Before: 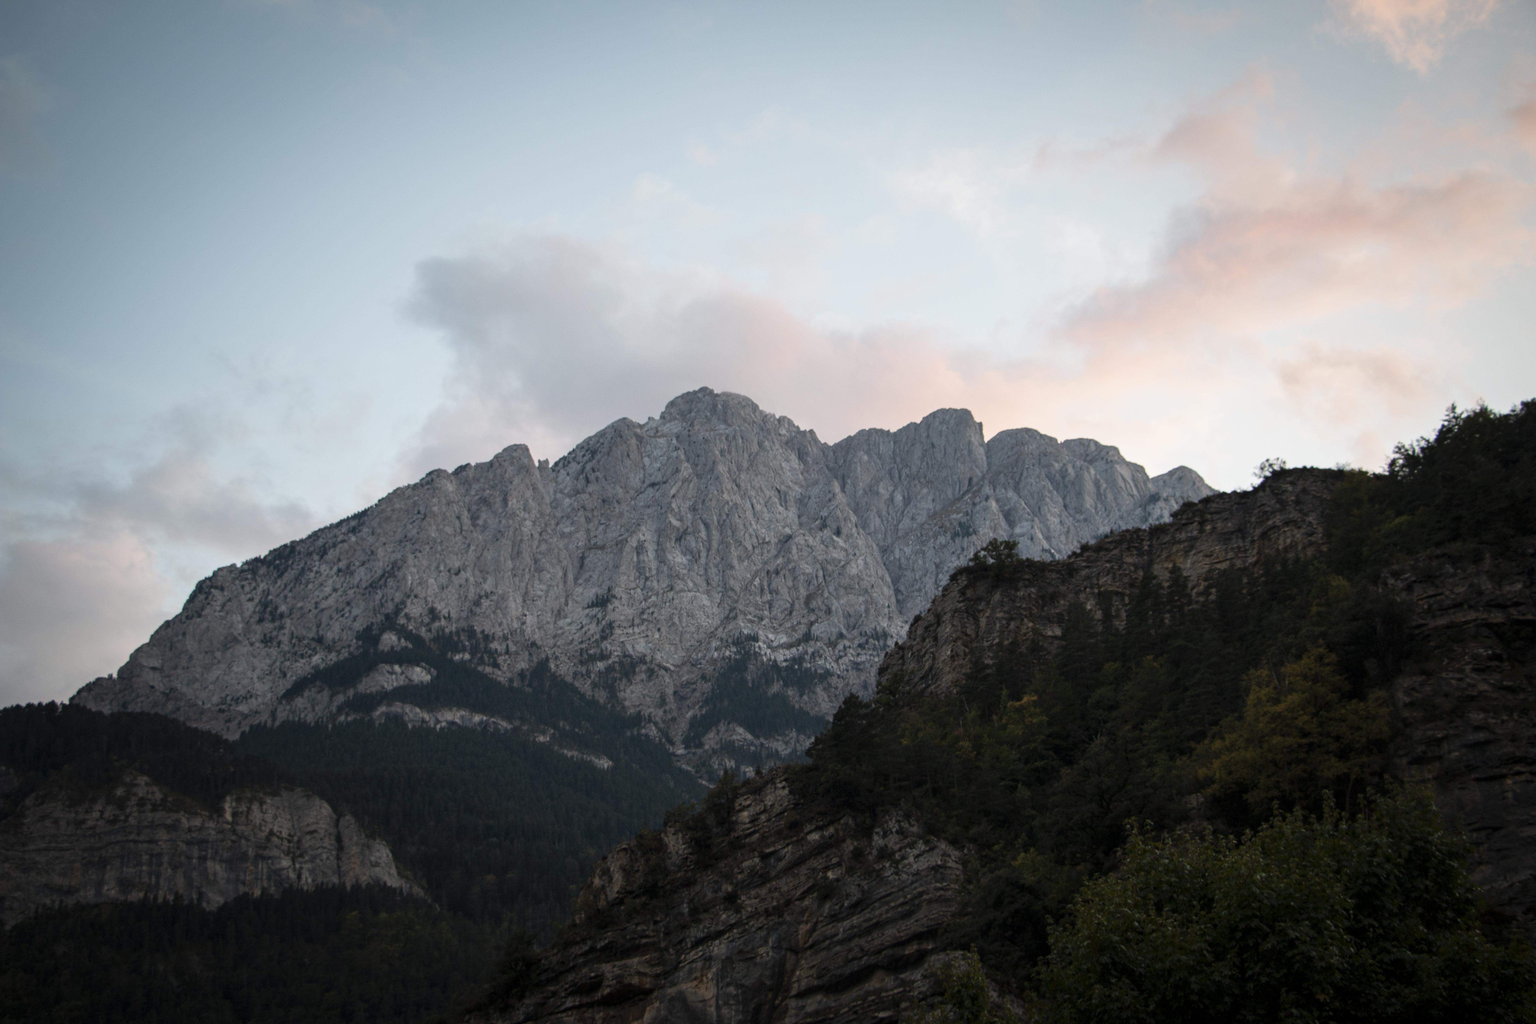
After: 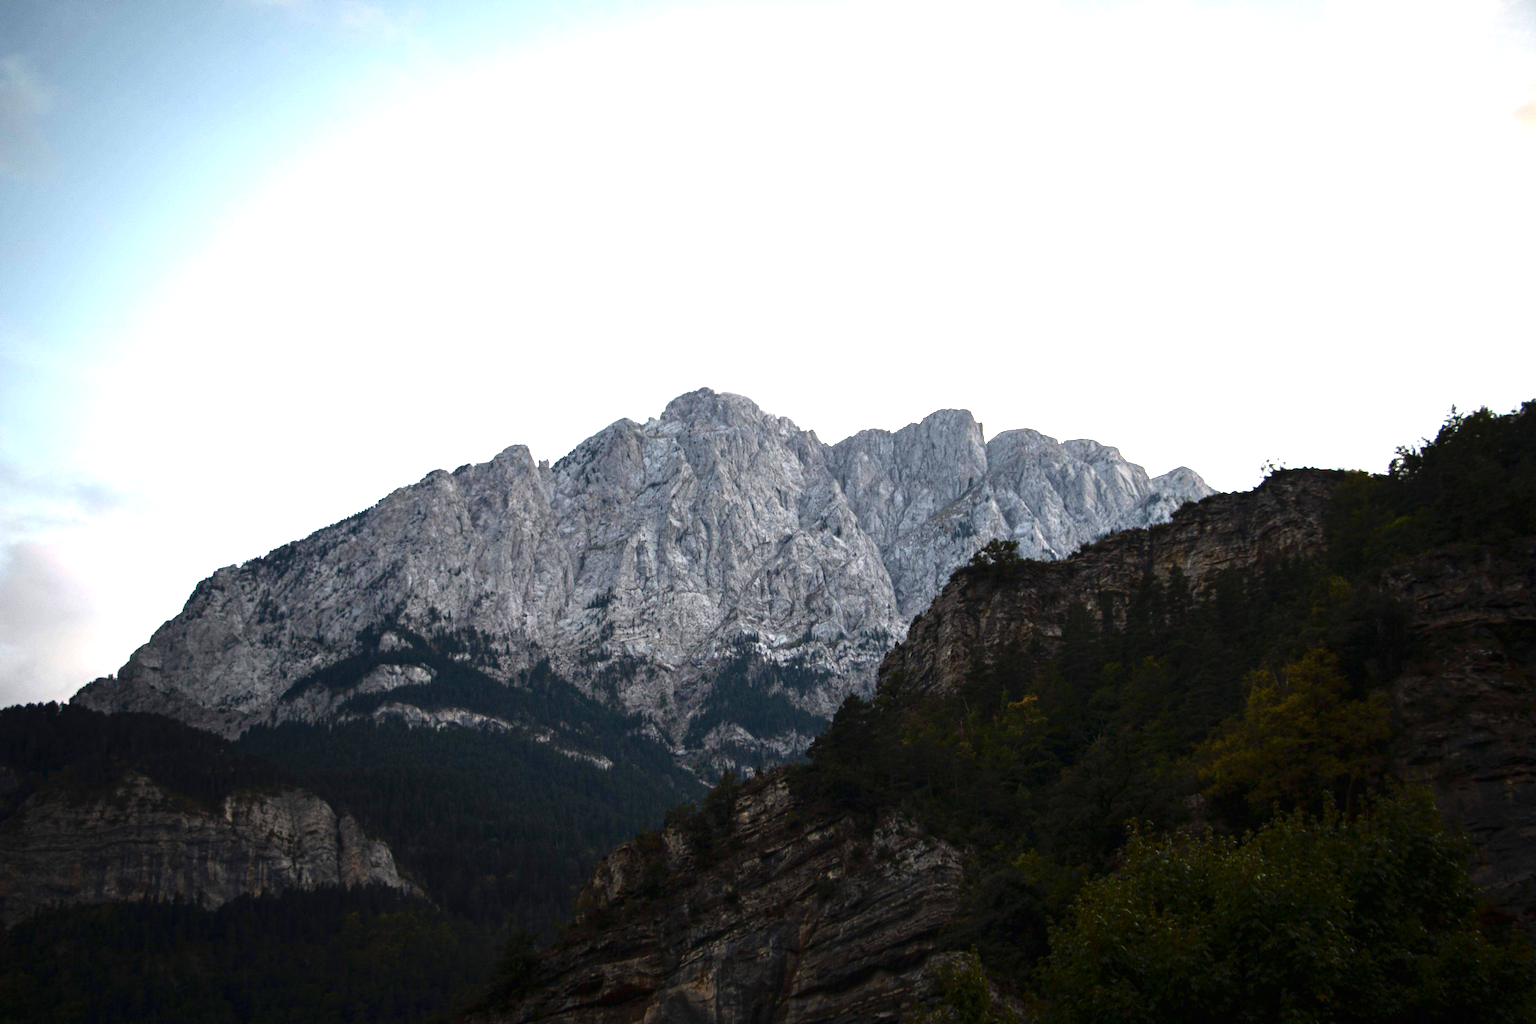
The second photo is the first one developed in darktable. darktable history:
exposure: black level correction -0.002, exposure 1.35 EV, compensate highlight preservation false
contrast brightness saturation: contrast 0.13, brightness -0.24, saturation 0.14
